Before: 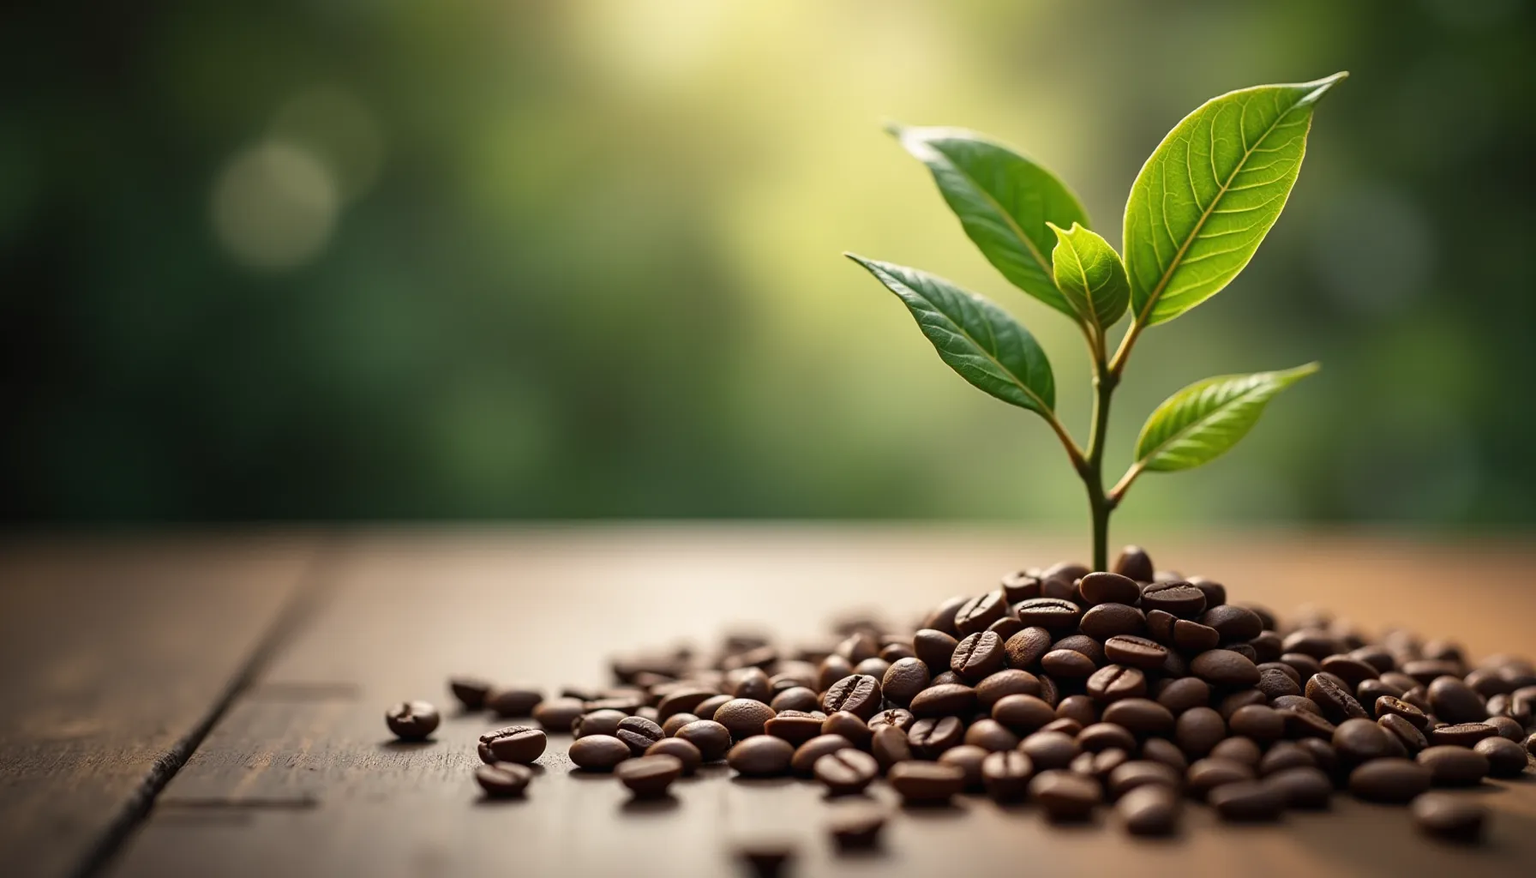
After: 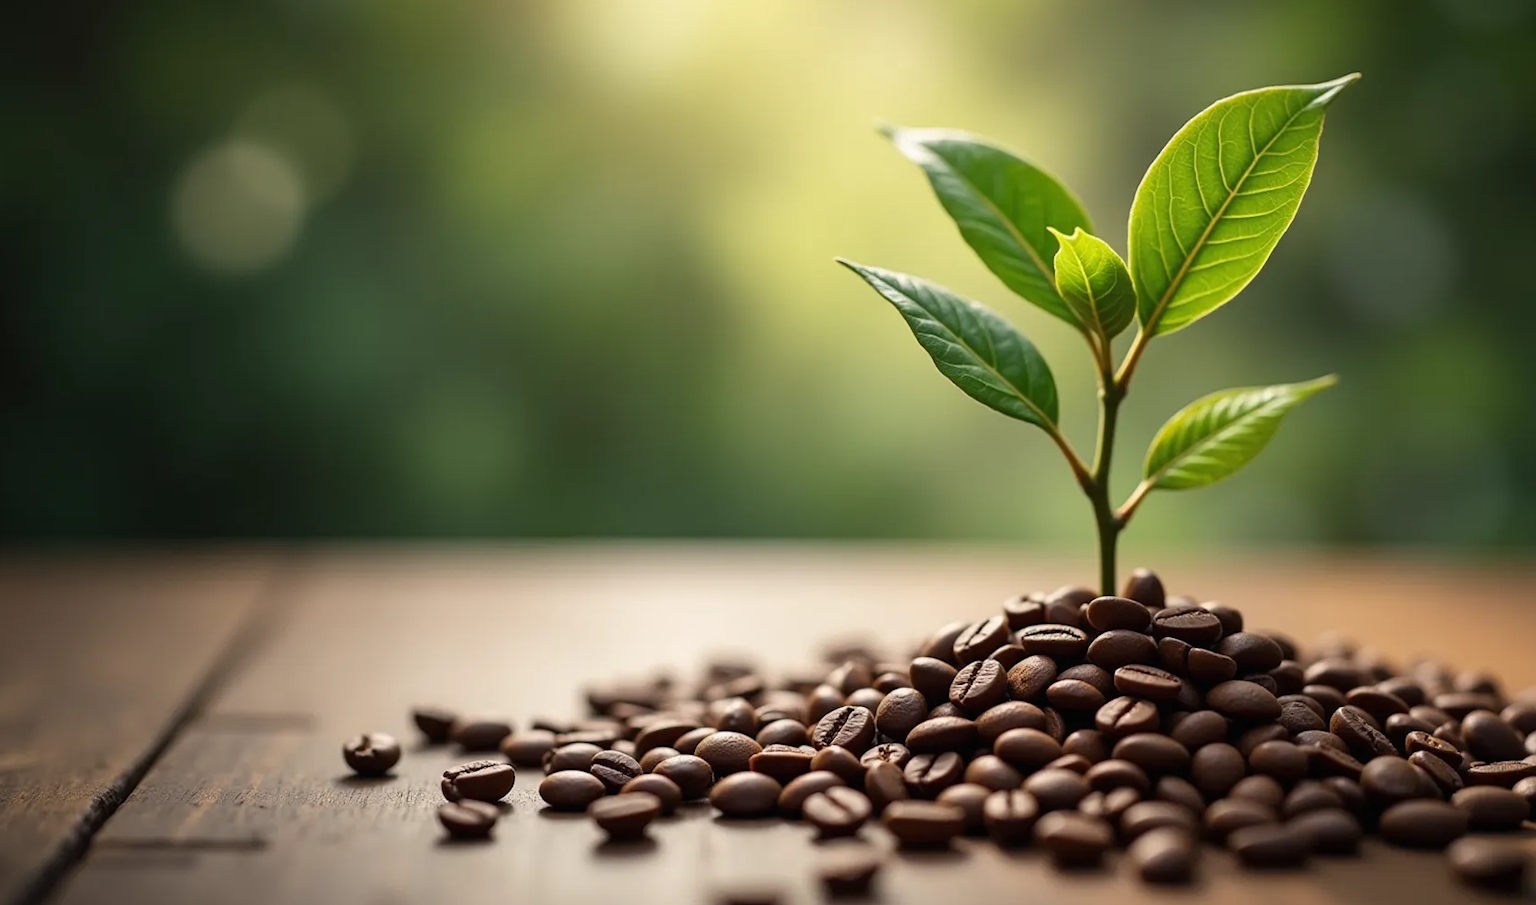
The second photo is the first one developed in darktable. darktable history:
rotate and perspective: rotation 0.226°, lens shift (vertical) -0.042, crop left 0.023, crop right 0.982, crop top 0.006, crop bottom 0.994
crop and rotate: left 2.536%, right 1.107%, bottom 2.246%
